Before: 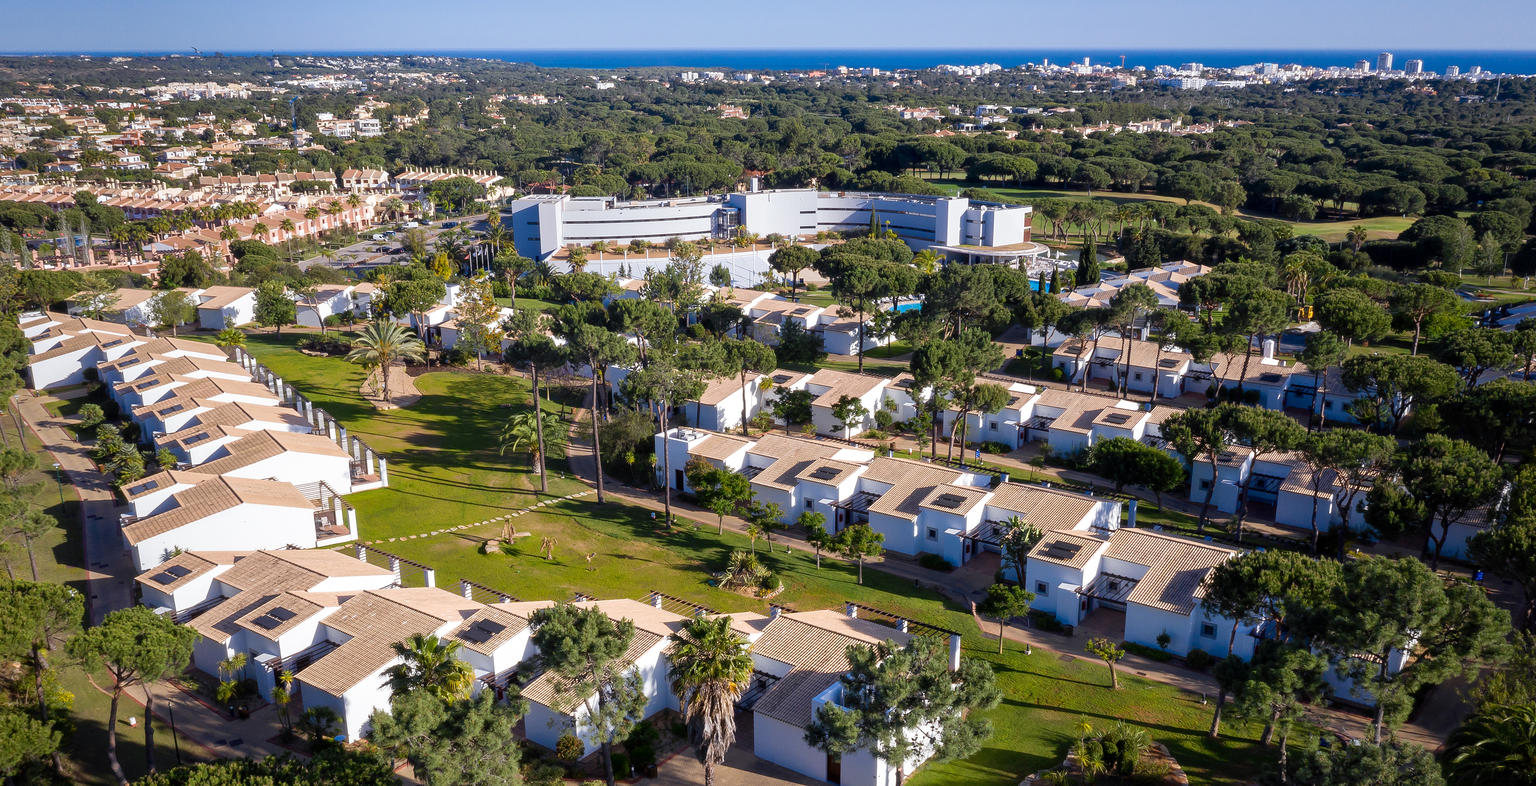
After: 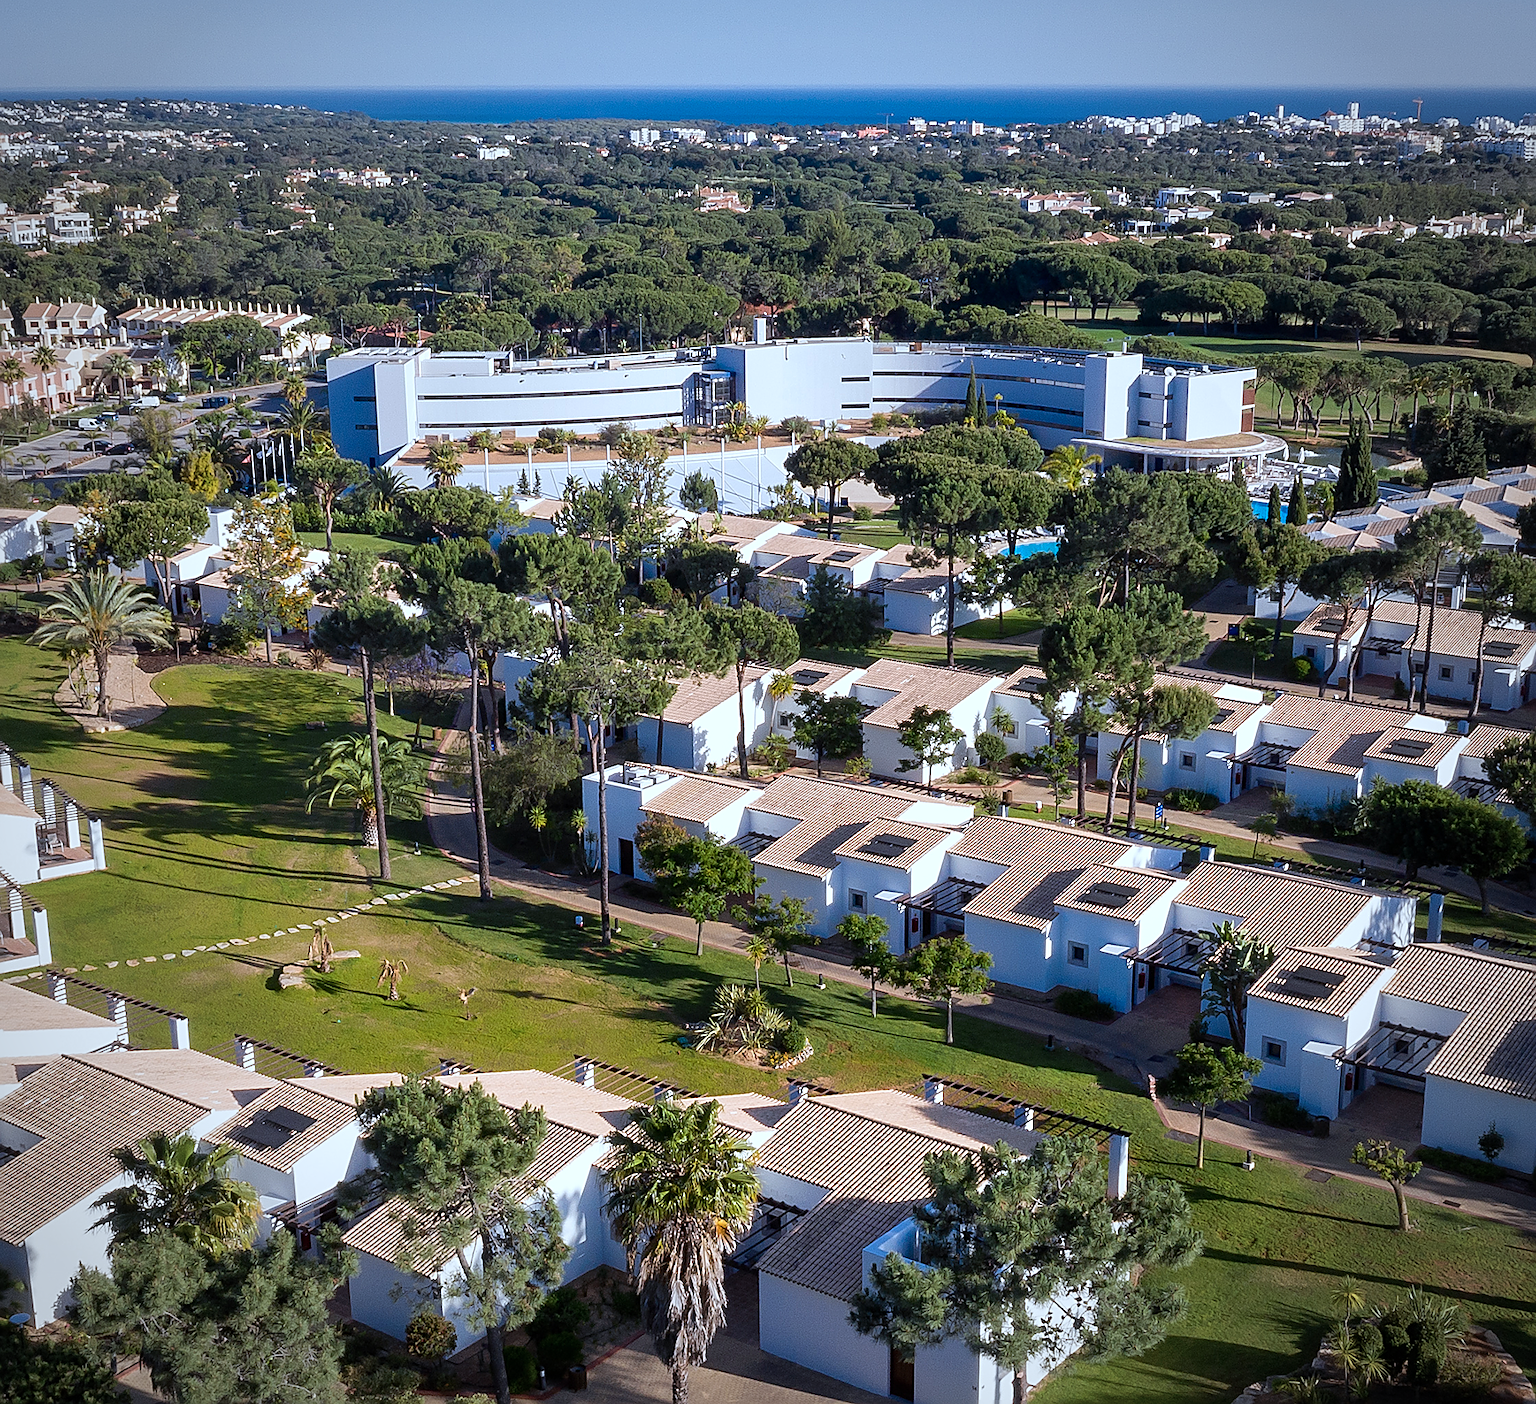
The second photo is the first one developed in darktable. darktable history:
color correction: highlights a* -3.99, highlights b* -11.15
vignetting: fall-off start 67.31%, brightness -0.4, saturation -0.292, width/height ratio 1.013
sharpen: on, module defaults
crop: left 21.453%, right 22.58%
